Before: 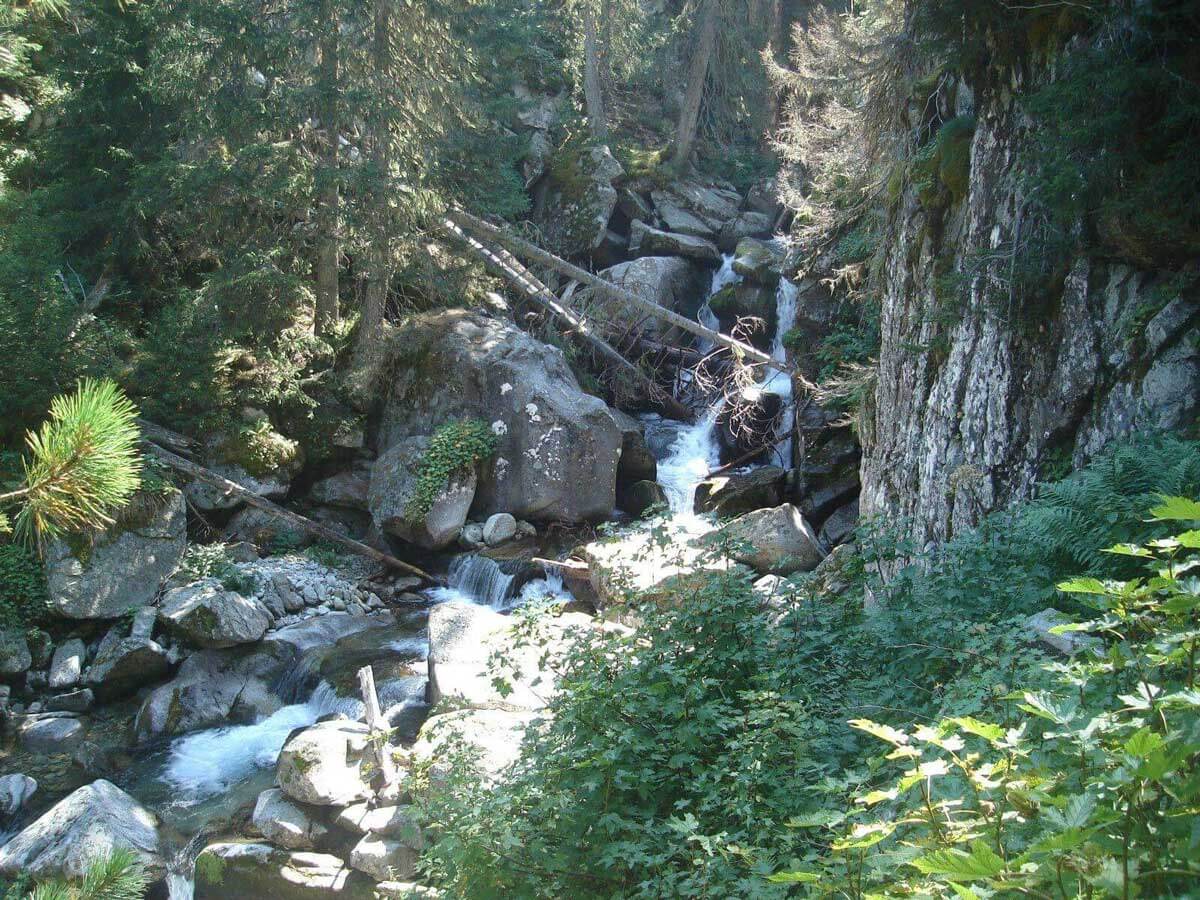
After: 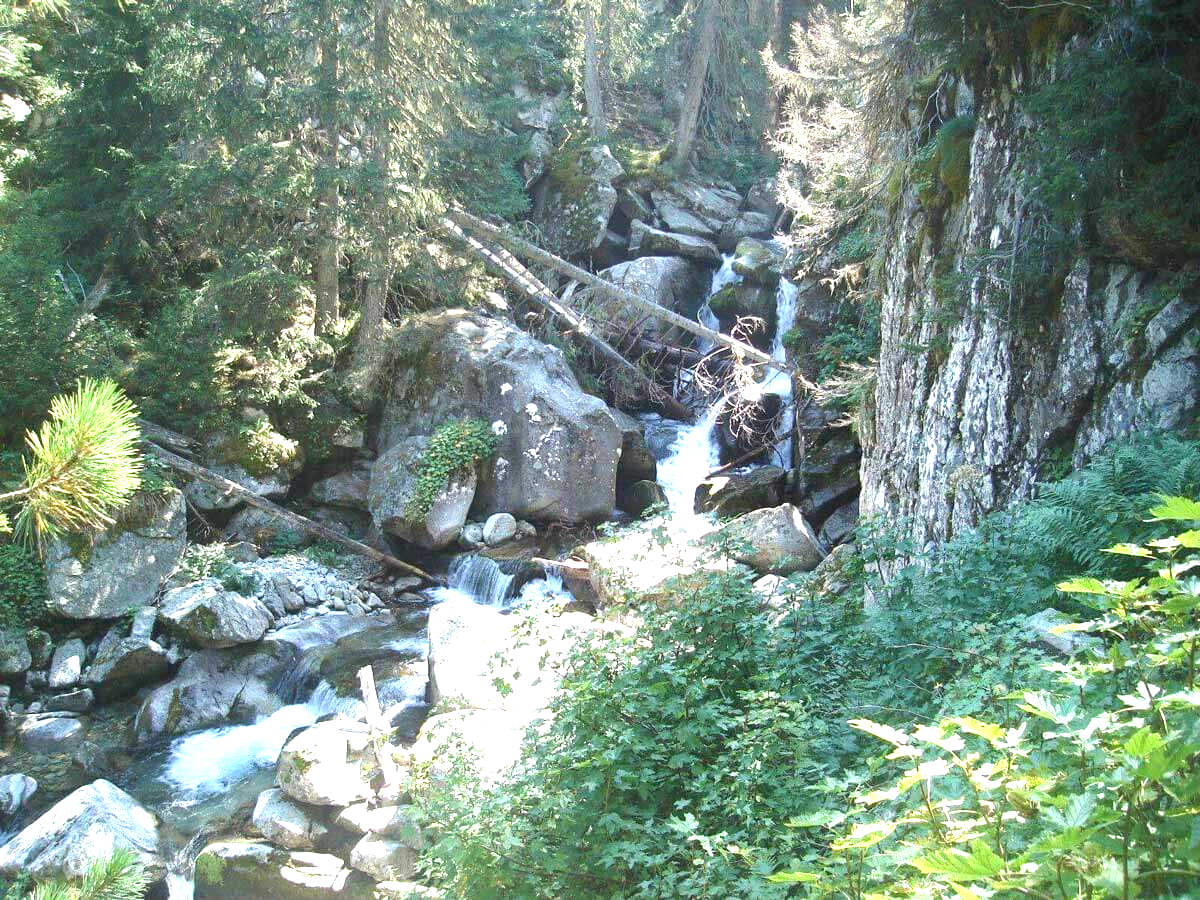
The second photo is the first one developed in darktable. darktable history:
exposure: exposure 1.15 EV, compensate exposure bias true, compensate highlight preservation false
